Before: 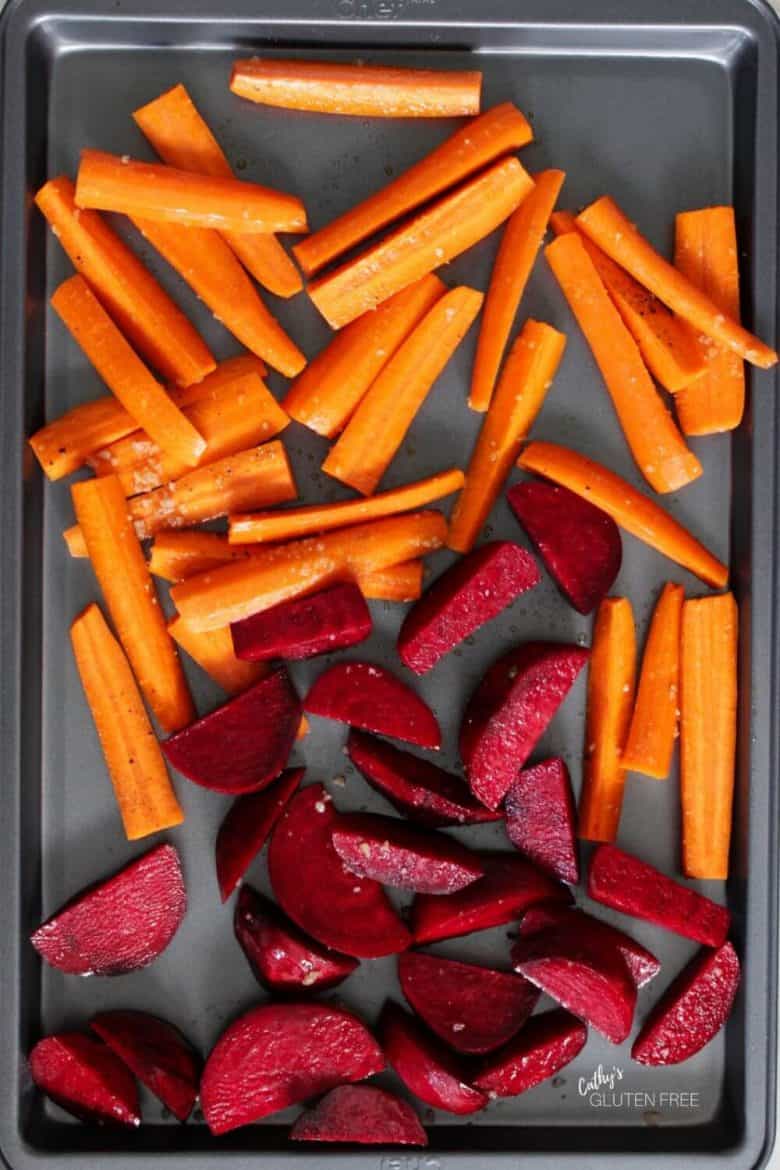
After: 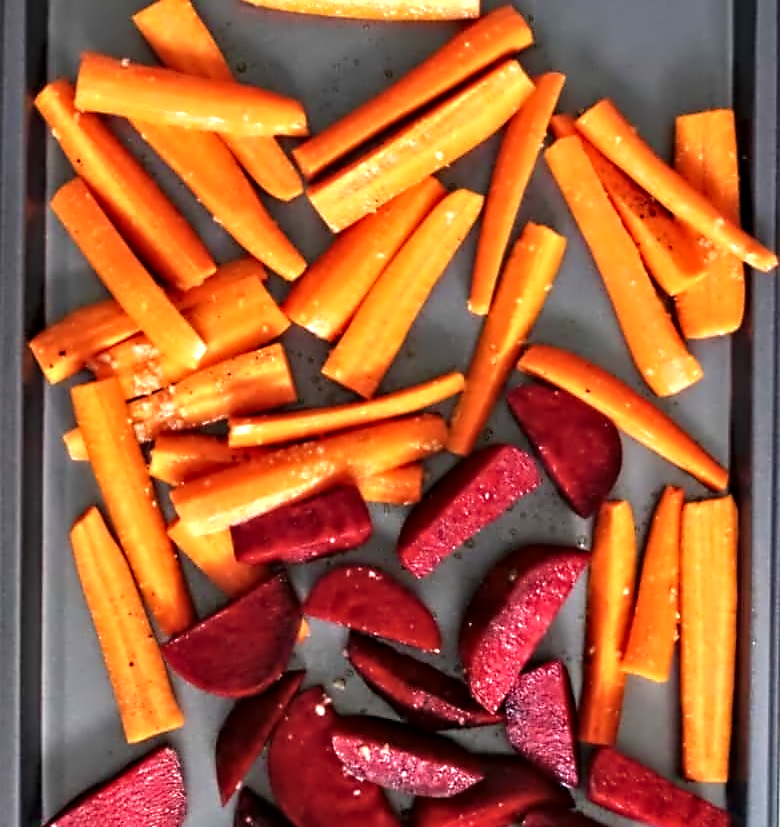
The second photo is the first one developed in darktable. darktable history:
contrast equalizer: octaves 7, y [[0.5, 0.542, 0.583, 0.625, 0.667, 0.708], [0.5 ×6], [0.5 ×6], [0, 0.033, 0.067, 0.1, 0.133, 0.167], [0, 0.05, 0.1, 0.15, 0.2, 0.25]]
exposure: black level correction -0.002, exposure 0.54 EV, compensate highlight preservation false
crop and rotate: top 8.293%, bottom 20.996%
velvia: strength 27%
